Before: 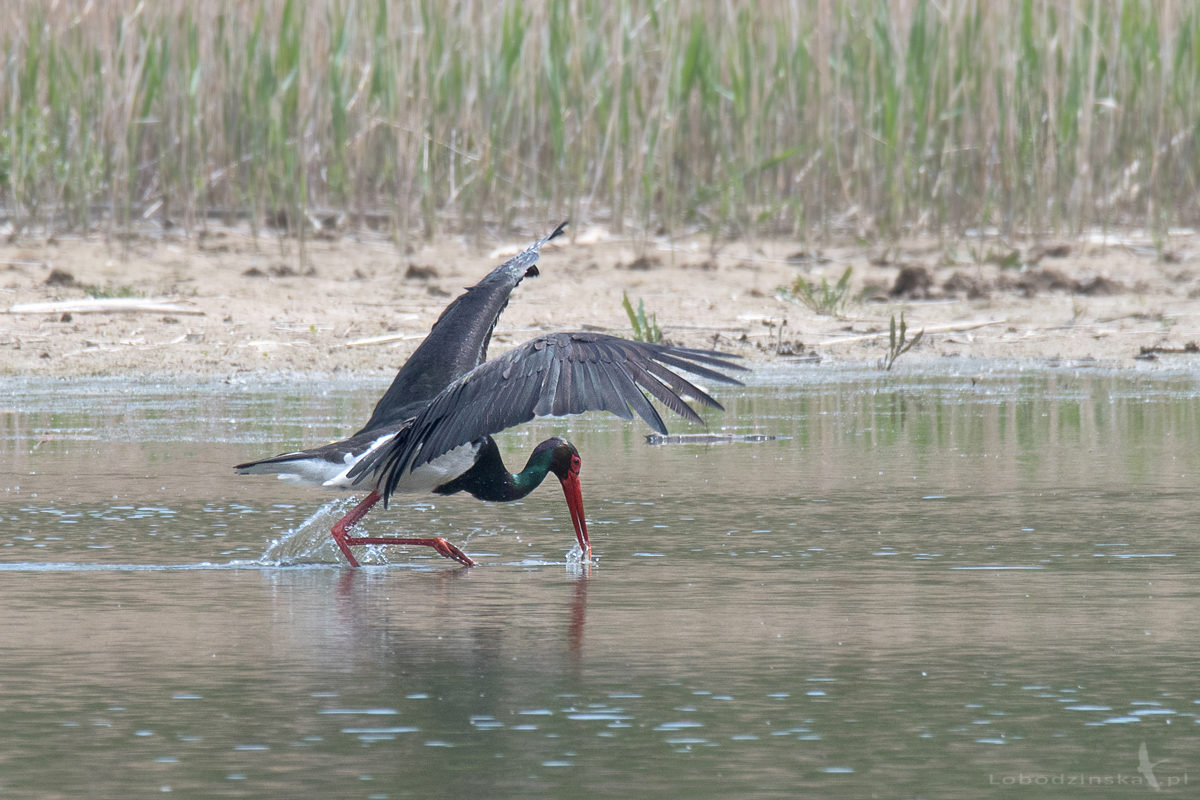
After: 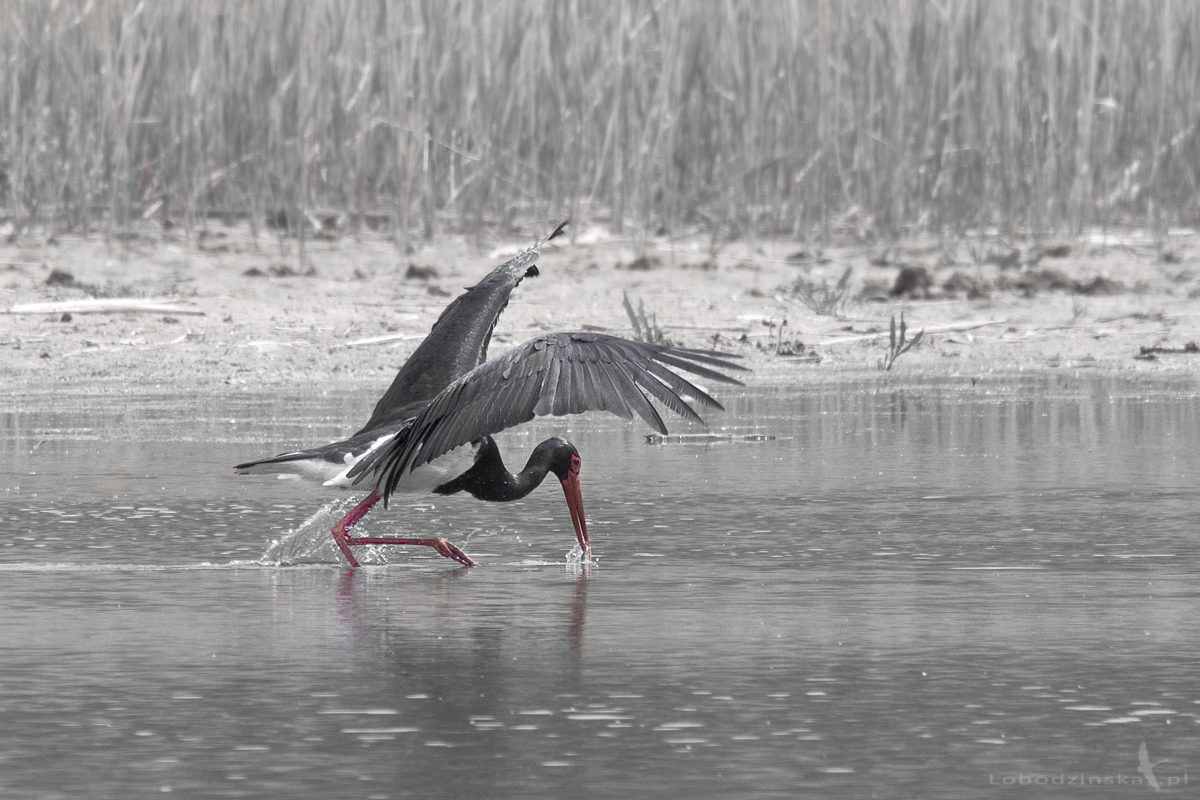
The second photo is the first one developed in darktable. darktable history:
color zones: curves: ch0 [(0, 0.278) (0.143, 0.5) (0.286, 0.5) (0.429, 0.5) (0.571, 0.5) (0.714, 0.5) (0.857, 0.5) (1, 0.5)]; ch1 [(0, 1) (0.143, 0.165) (0.286, 0) (0.429, 0) (0.571, 0) (0.714, 0) (0.857, 0.5) (1, 0.5)]; ch2 [(0, 0.508) (0.143, 0.5) (0.286, 0.5) (0.429, 0.5) (0.571, 0.5) (0.714, 0.5) (0.857, 0.5) (1, 0.5)]
